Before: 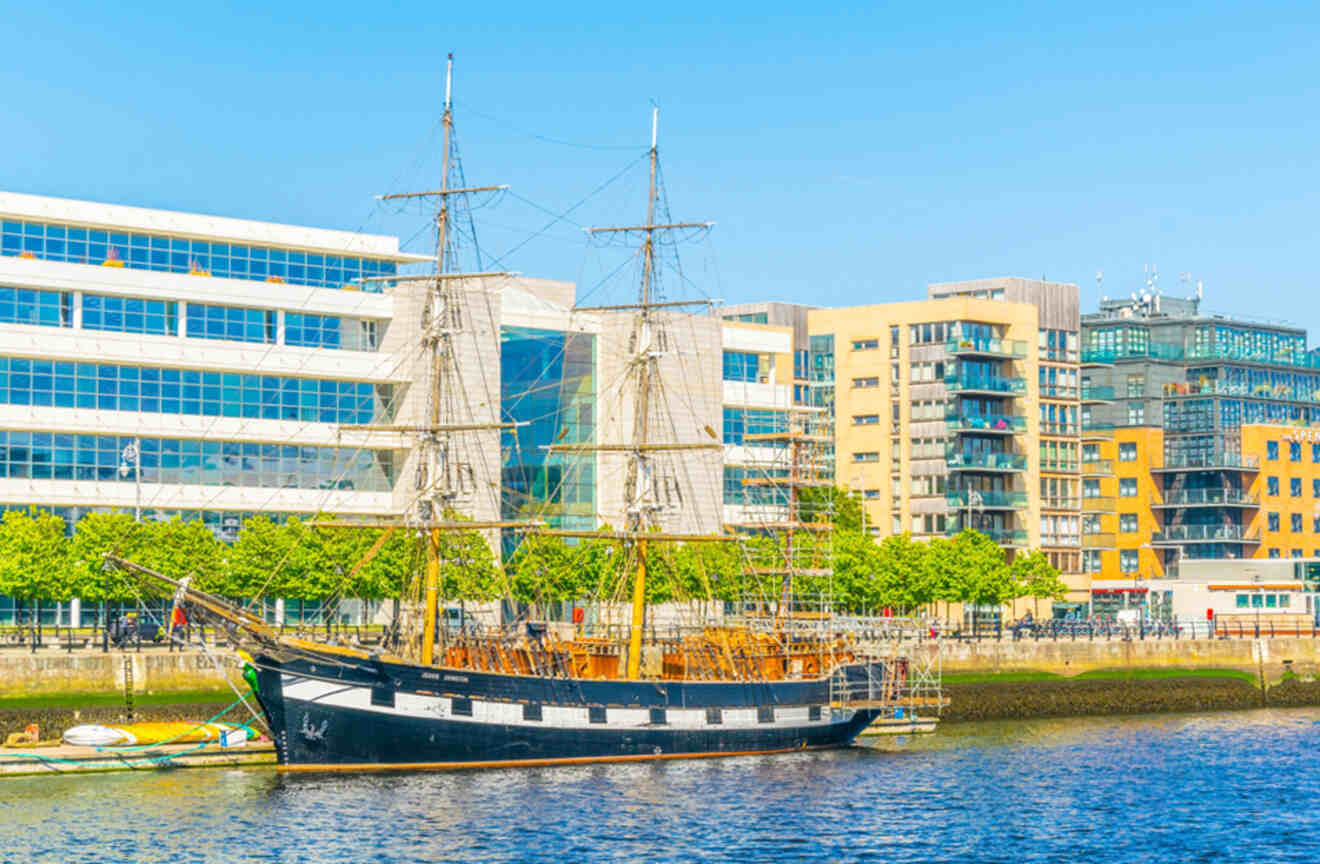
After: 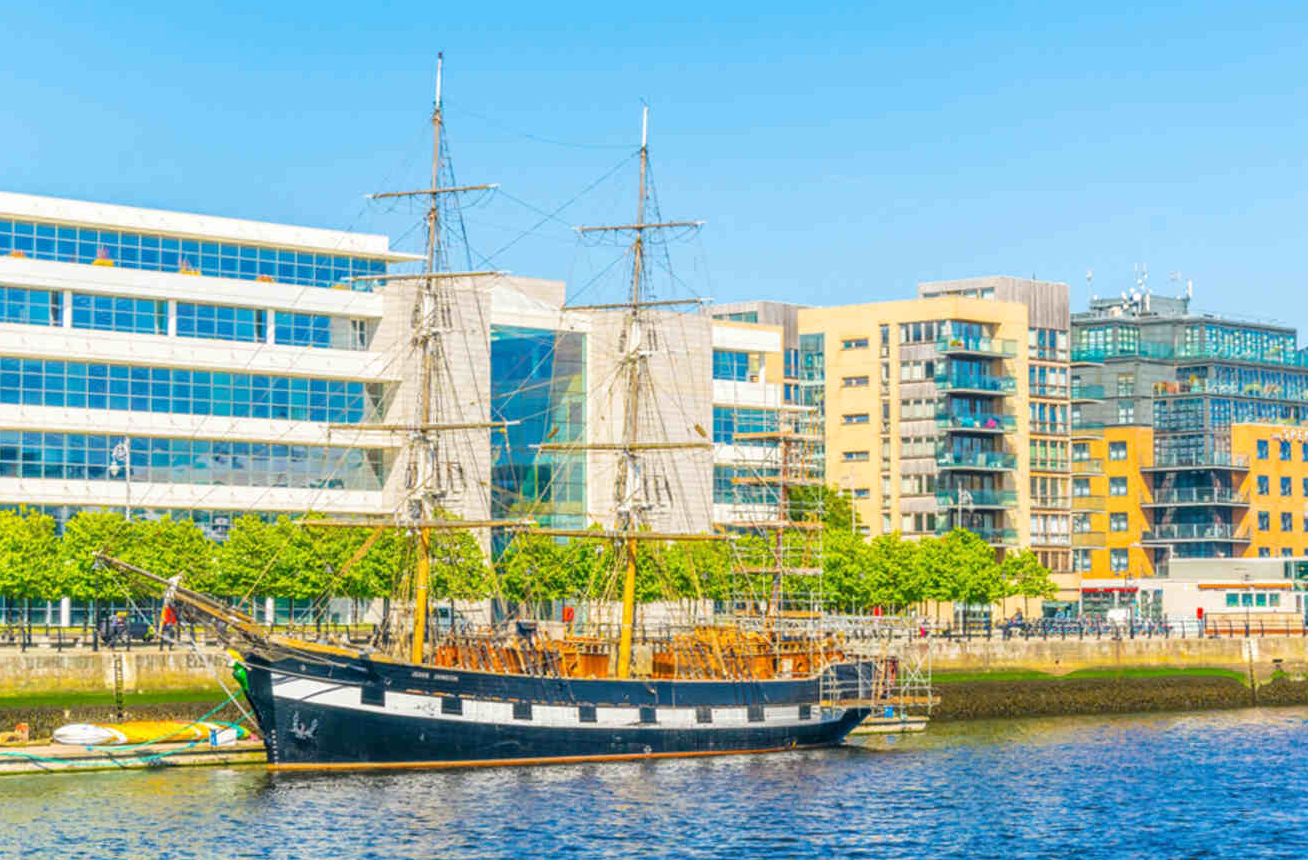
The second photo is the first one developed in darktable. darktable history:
crop and rotate: left 0.835%, top 0.185%, bottom 0.274%
exposure: exposure 0.014 EV, compensate highlight preservation false
